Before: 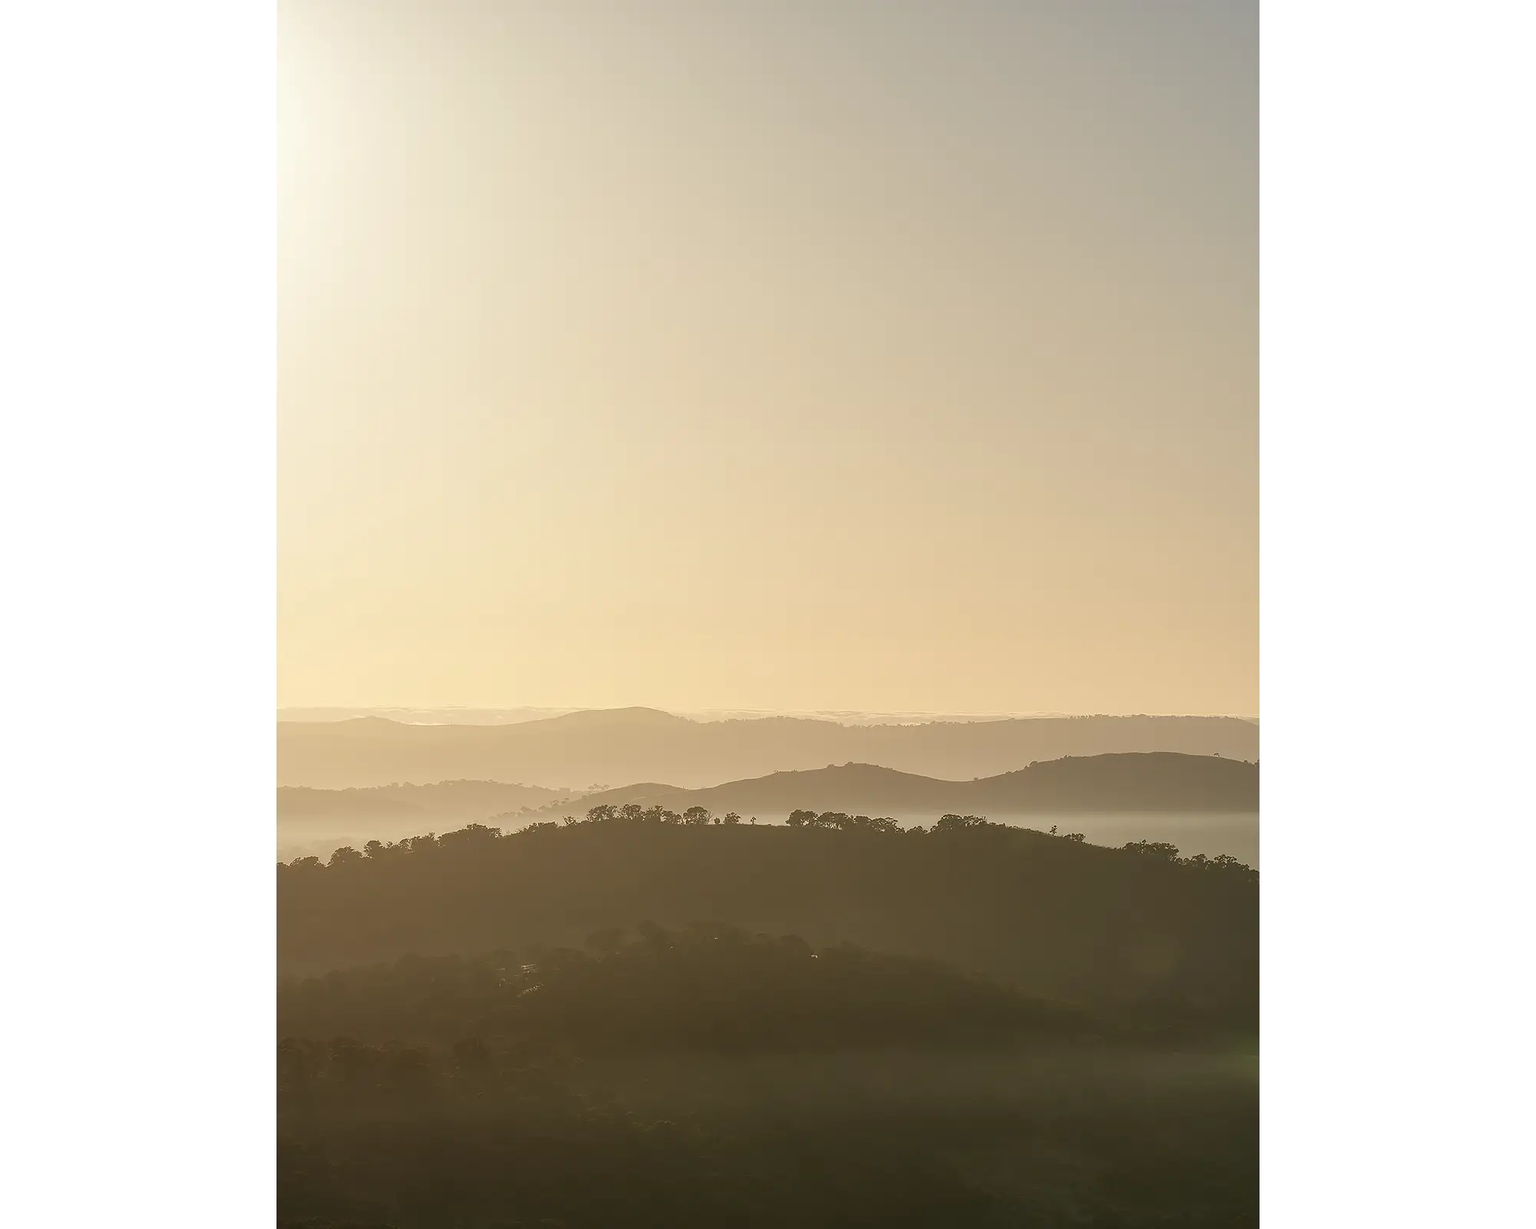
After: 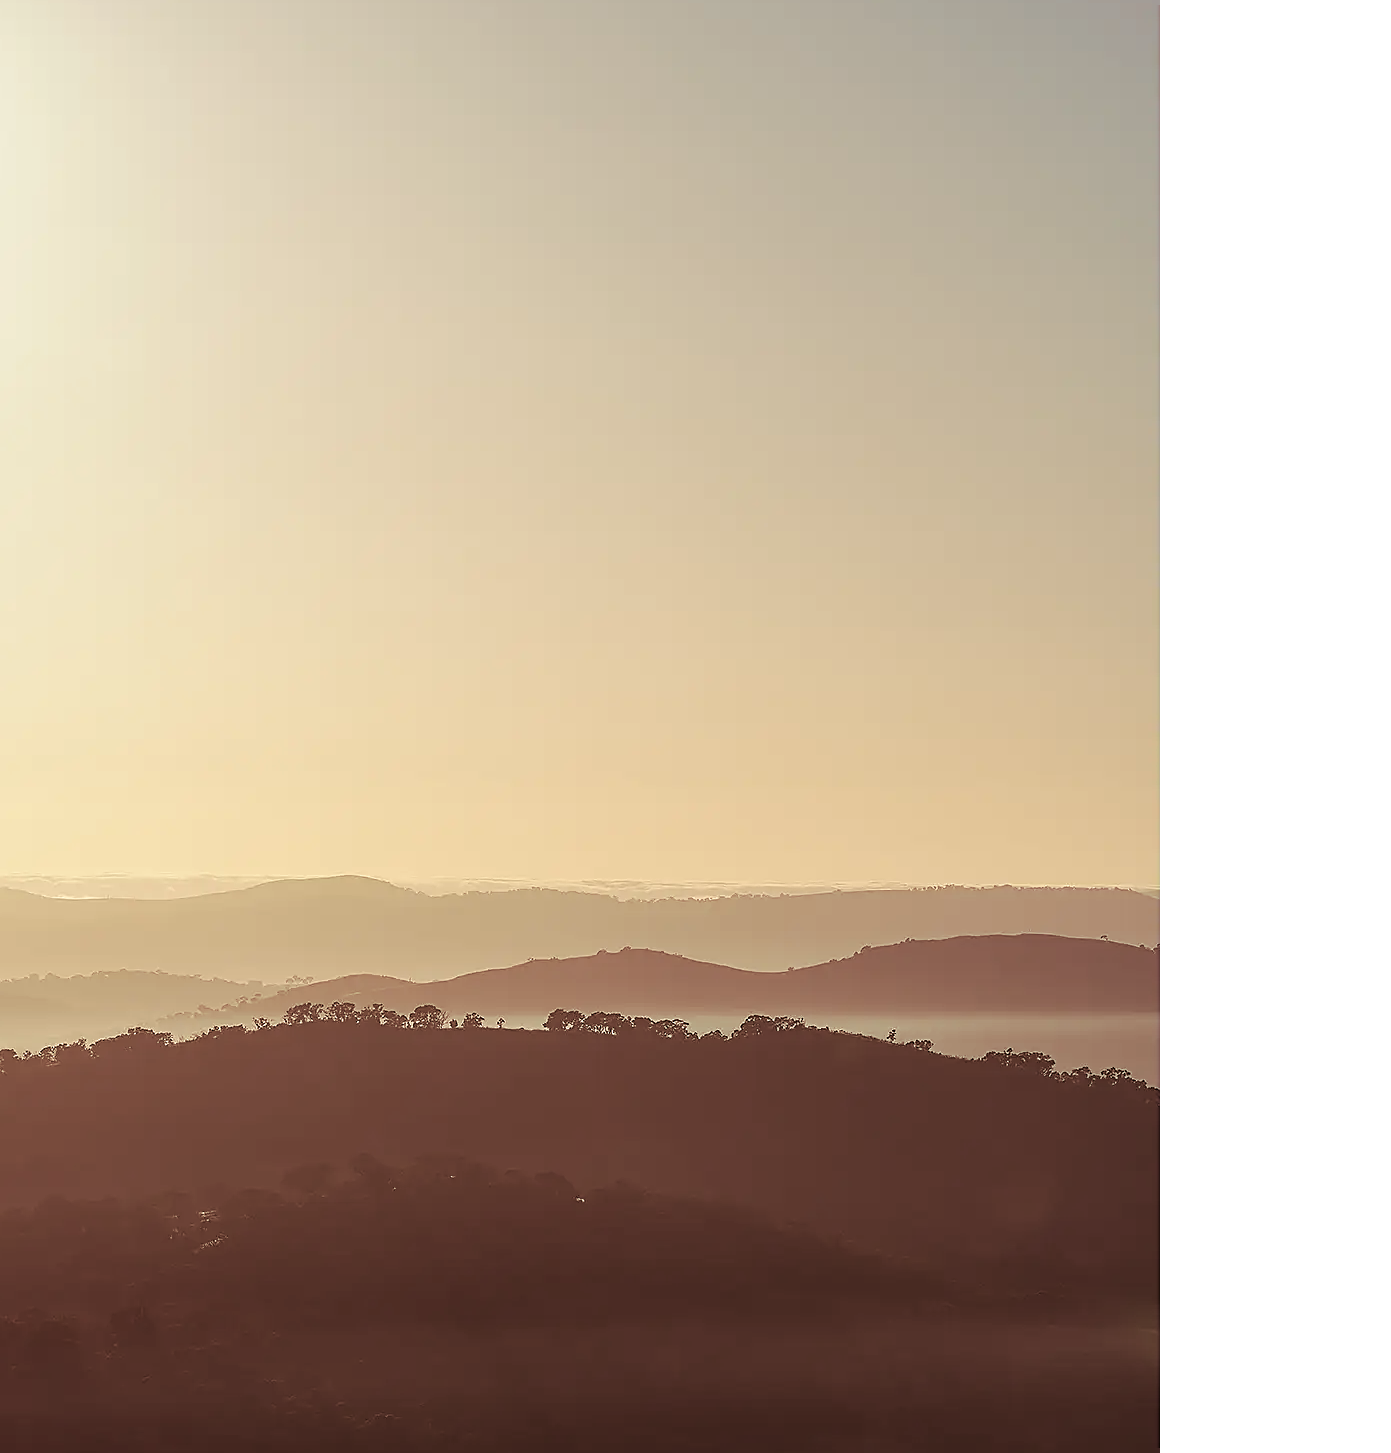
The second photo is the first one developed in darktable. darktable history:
split-toning: on, module defaults
crop and rotate: left 24.034%, top 2.838%, right 6.406%, bottom 6.299%
sharpen: on, module defaults
white balance: red 1, blue 1
